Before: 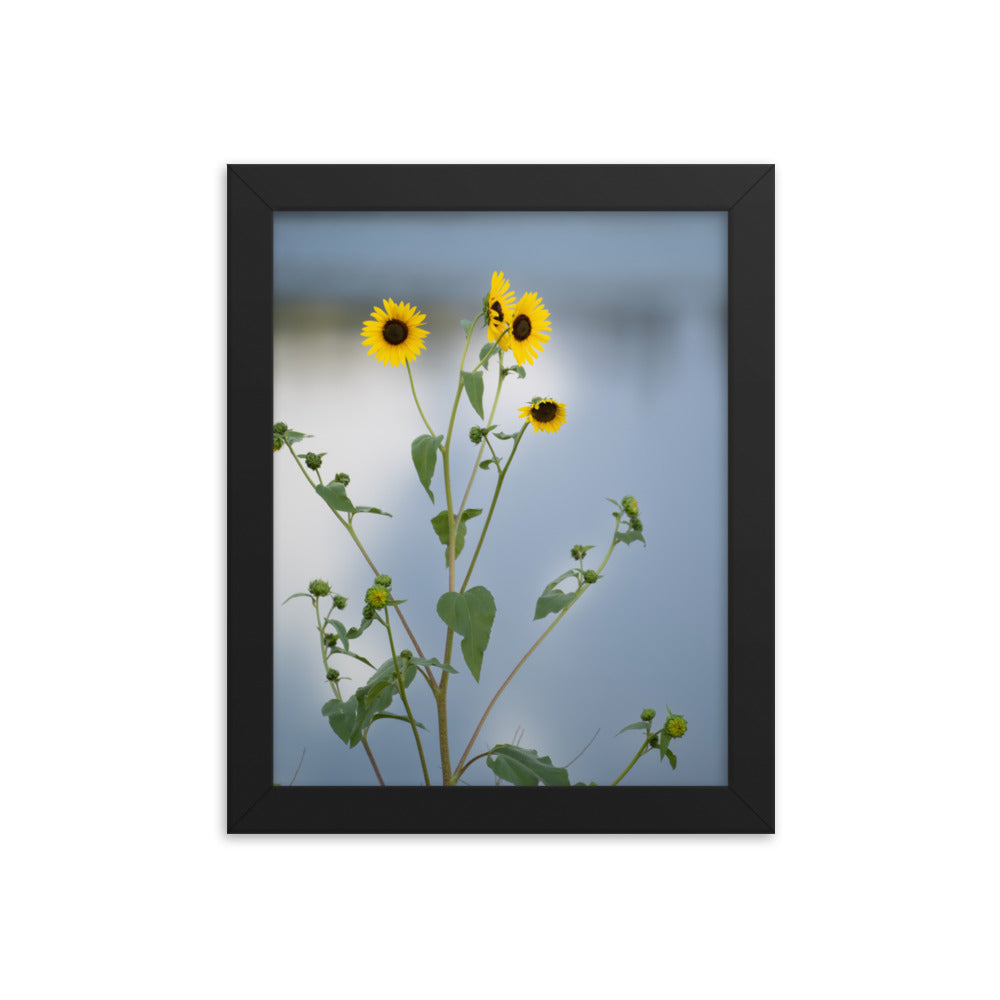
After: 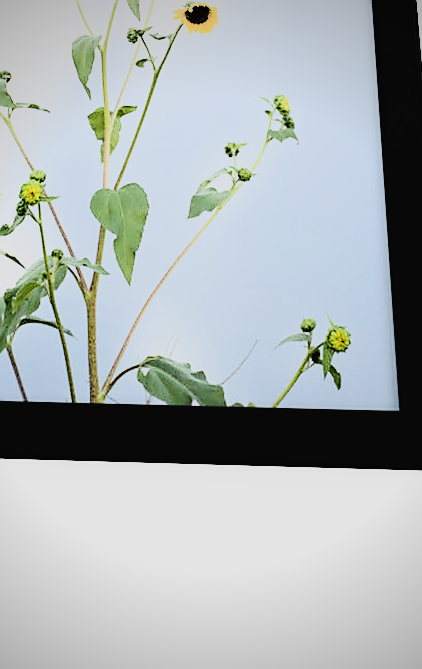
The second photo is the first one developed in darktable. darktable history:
filmic rgb: black relative exposure -7.65 EV, white relative exposure 4.56 EV, hardness 3.61
crop and rotate: left 29.237%, top 31.152%, right 19.807%
vignetting: fall-off start 71.74%
sharpen: radius 1.4, amount 1.25, threshold 0.7
rgb curve: curves: ch0 [(0, 0) (0.21, 0.15) (0.24, 0.21) (0.5, 0.75) (0.75, 0.96) (0.89, 0.99) (1, 1)]; ch1 [(0, 0.02) (0.21, 0.13) (0.25, 0.2) (0.5, 0.67) (0.75, 0.9) (0.89, 0.97) (1, 1)]; ch2 [(0, 0.02) (0.21, 0.13) (0.25, 0.2) (0.5, 0.67) (0.75, 0.9) (0.89, 0.97) (1, 1)], compensate middle gray true
tone curve: curves: ch0 [(0, 0) (0.003, 0.019) (0.011, 0.022) (0.025, 0.025) (0.044, 0.04) (0.069, 0.069) (0.1, 0.108) (0.136, 0.152) (0.177, 0.199) (0.224, 0.26) (0.277, 0.321) (0.335, 0.392) (0.399, 0.472) (0.468, 0.547) (0.543, 0.624) (0.623, 0.713) (0.709, 0.786) (0.801, 0.865) (0.898, 0.939) (1, 1)], preserve colors none
rotate and perspective: rotation 0.72°, lens shift (vertical) -0.352, lens shift (horizontal) -0.051, crop left 0.152, crop right 0.859, crop top 0.019, crop bottom 0.964
